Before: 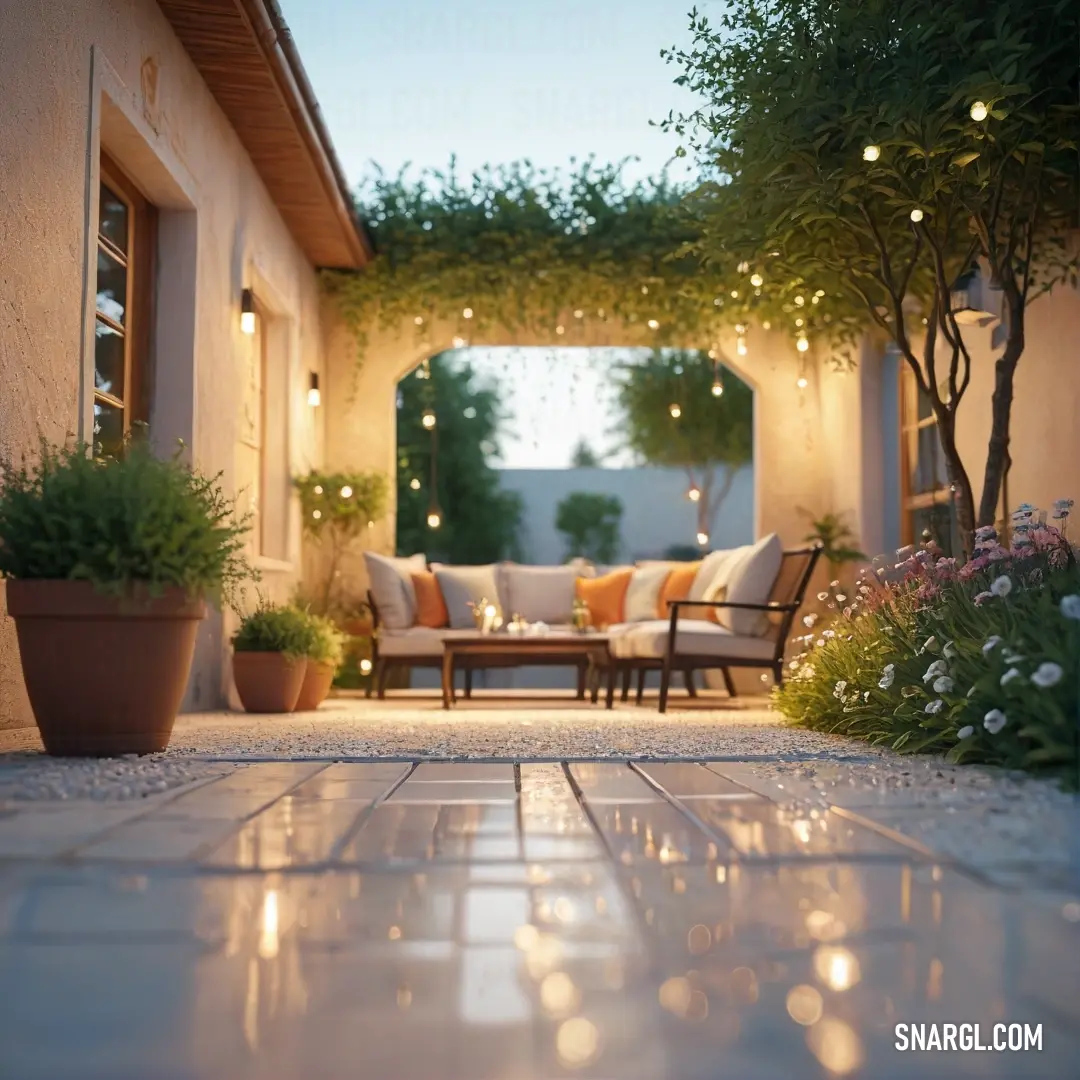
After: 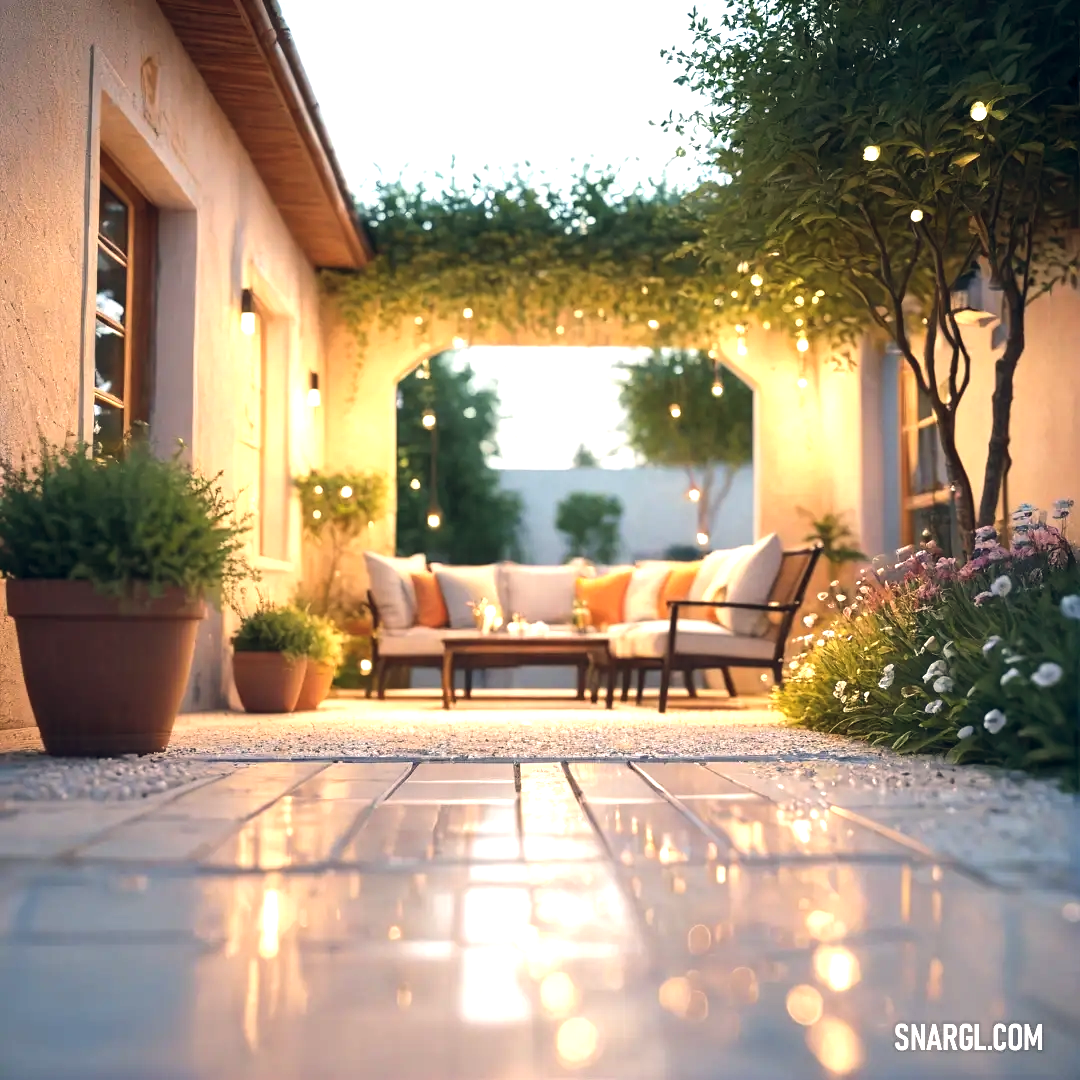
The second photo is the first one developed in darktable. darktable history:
color balance rgb: shadows lift › hue 87.51°, highlights gain › chroma 1.62%, highlights gain › hue 55.1°, global offset › chroma 0.06%, global offset › hue 253.66°, linear chroma grading › global chroma 0.5%
exposure: exposure 0.6 EV, compensate highlight preservation false
tone equalizer: -8 EV -0.417 EV, -7 EV -0.389 EV, -6 EV -0.333 EV, -5 EV -0.222 EV, -3 EV 0.222 EV, -2 EV 0.333 EV, -1 EV 0.389 EV, +0 EV 0.417 EV, edges refinement/feathering 500, mask exposure compensation -1.57 EV, preserve details no
